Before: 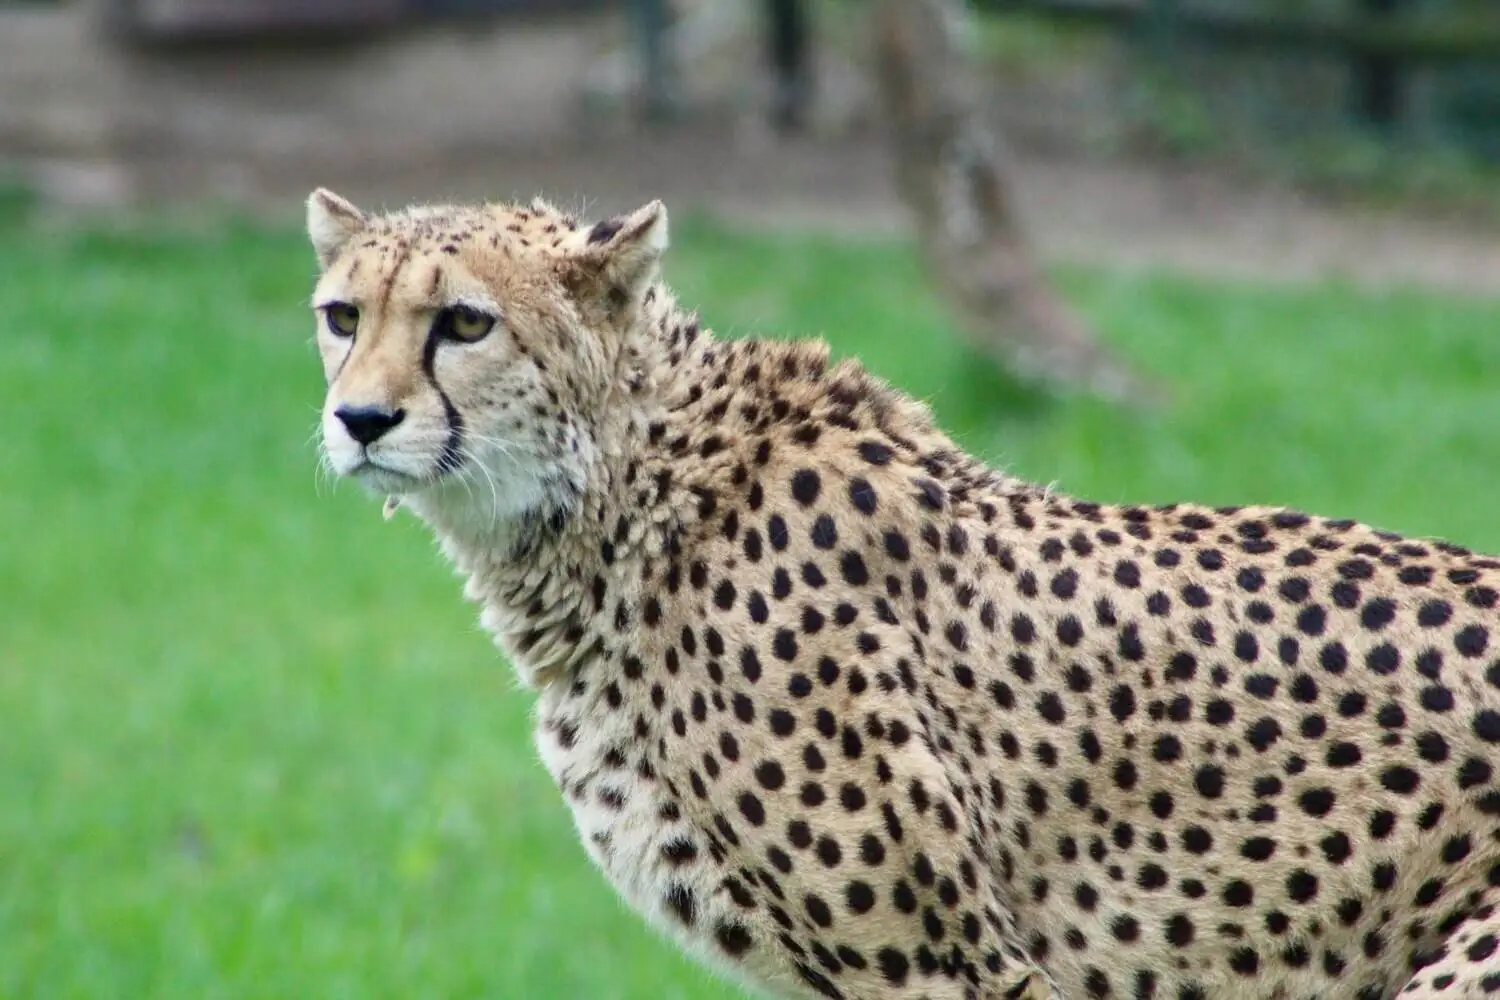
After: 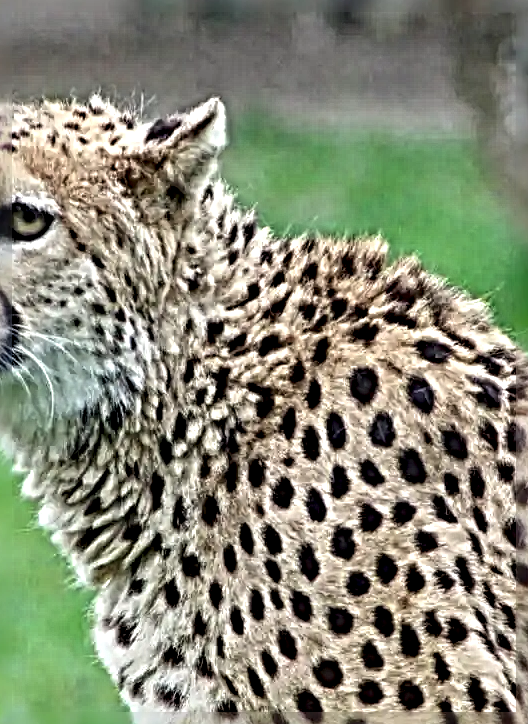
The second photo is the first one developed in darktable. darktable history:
local contrast: detail 130%
crop and rotate: left 29.476%, top 10.214%, right 35.32%, bottom 17.333%
sharpen: radius 6.3, amount 1.8, threshold 0
